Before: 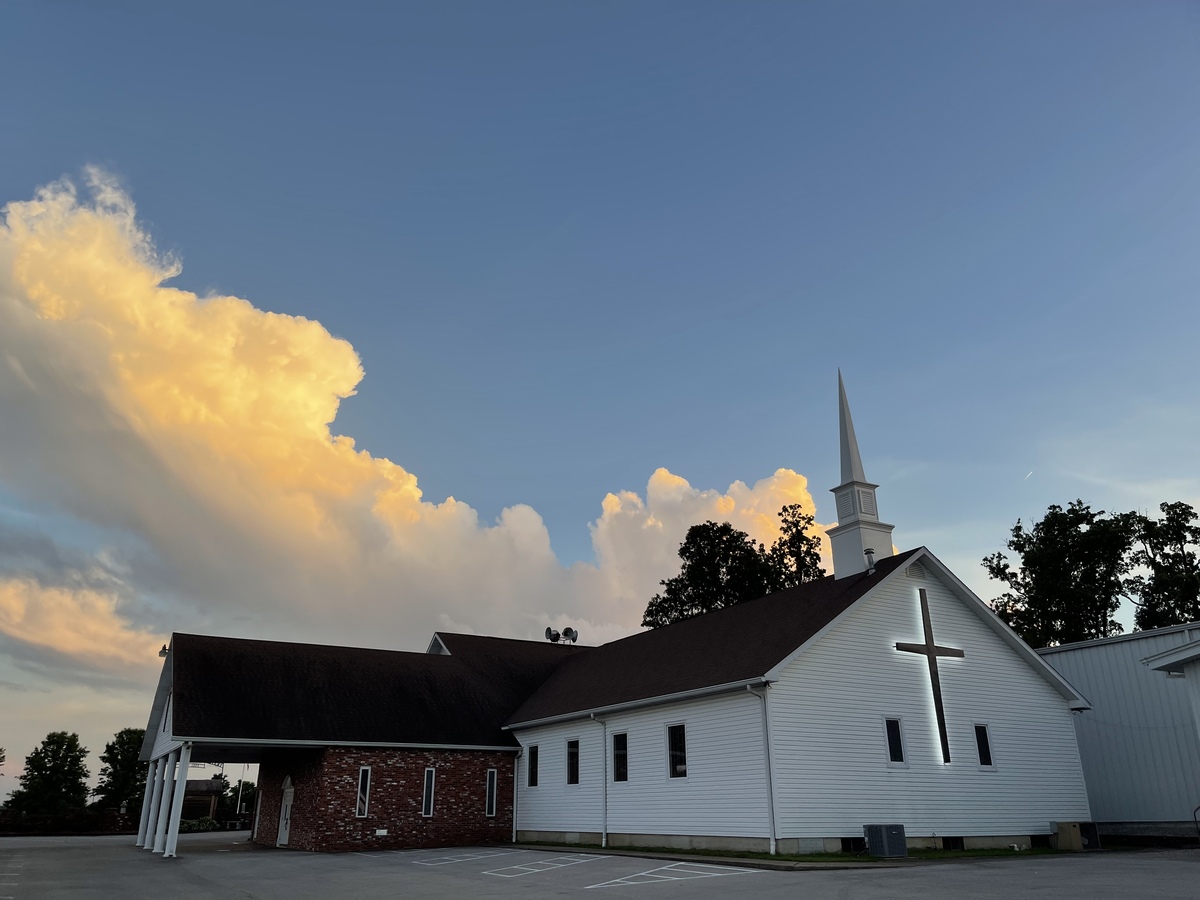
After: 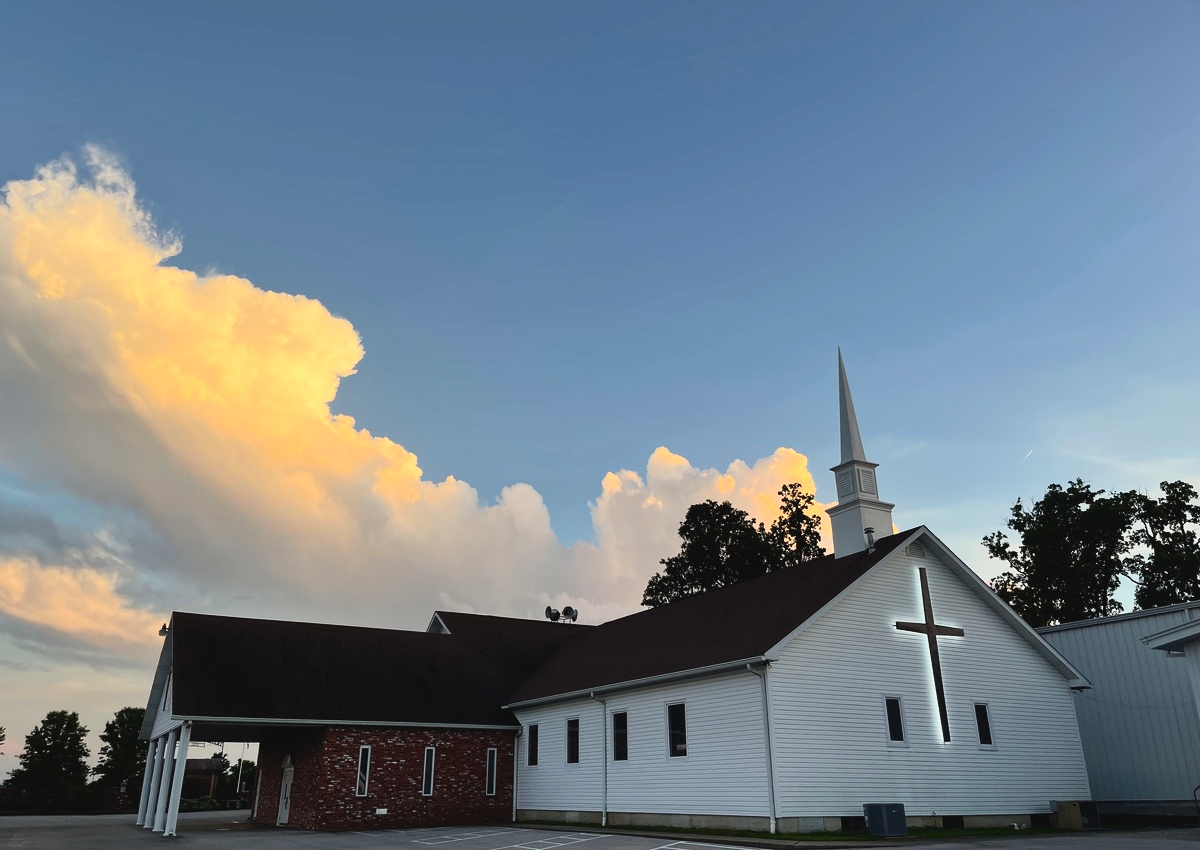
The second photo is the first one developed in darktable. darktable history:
shadows and highlights: shadows 25.77, highlights -24.04
crop and rotate: top 2.375%, bottom 3.11%
tone curve: curves: ch0 [(0, 0.032) (0.181, 0.156) (0.751, 0.829) (1, 1)], color space Lab, independent channels, preserve colors none
